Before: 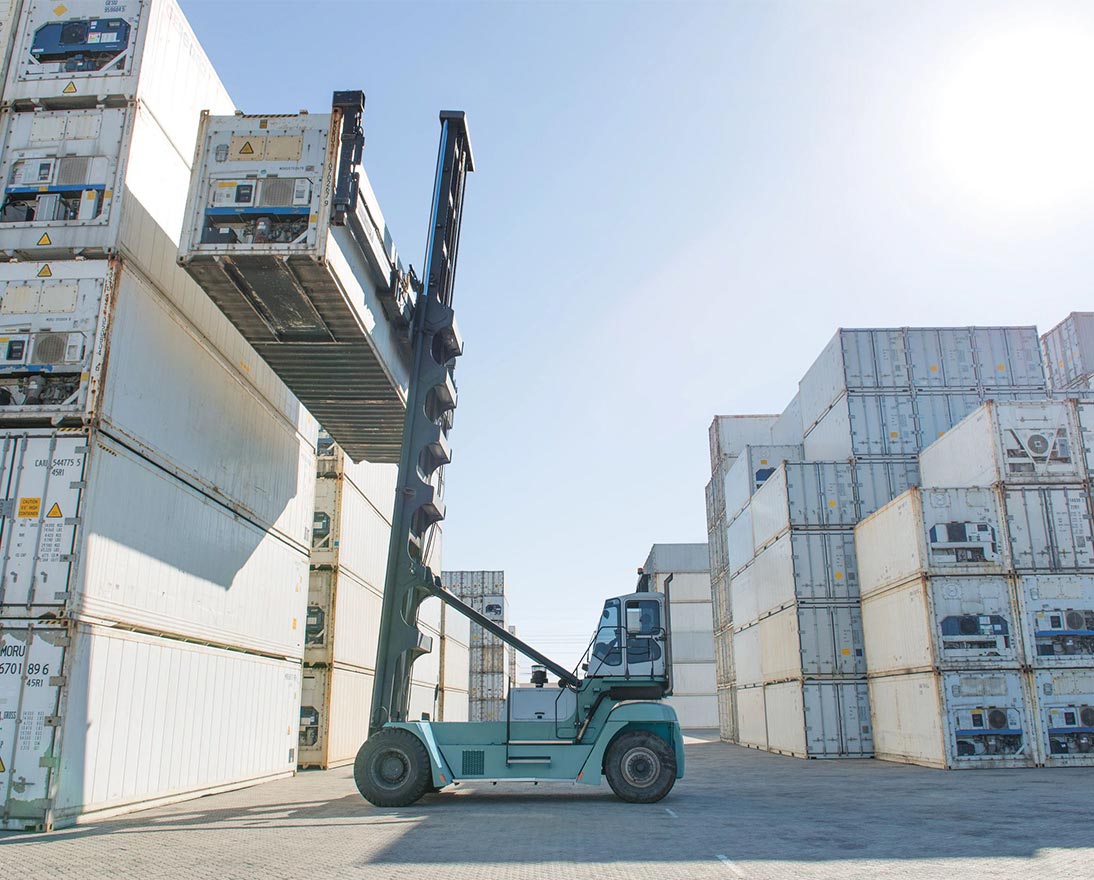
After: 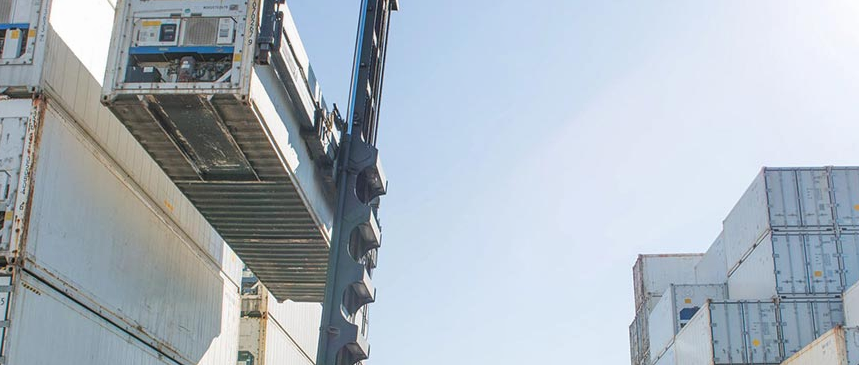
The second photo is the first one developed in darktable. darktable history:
crop: left 7.036%, top 18.398%, right 14.379%, bottom 40.043%
local contrast: detail 110%
